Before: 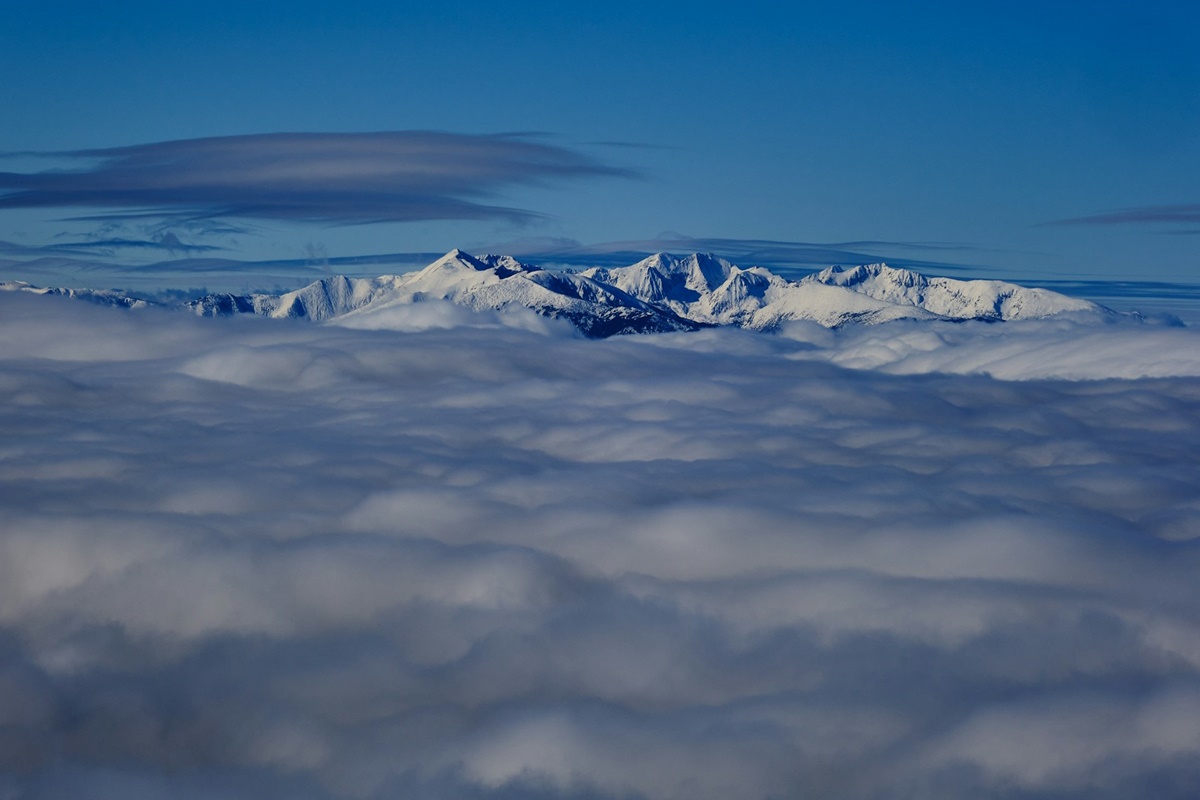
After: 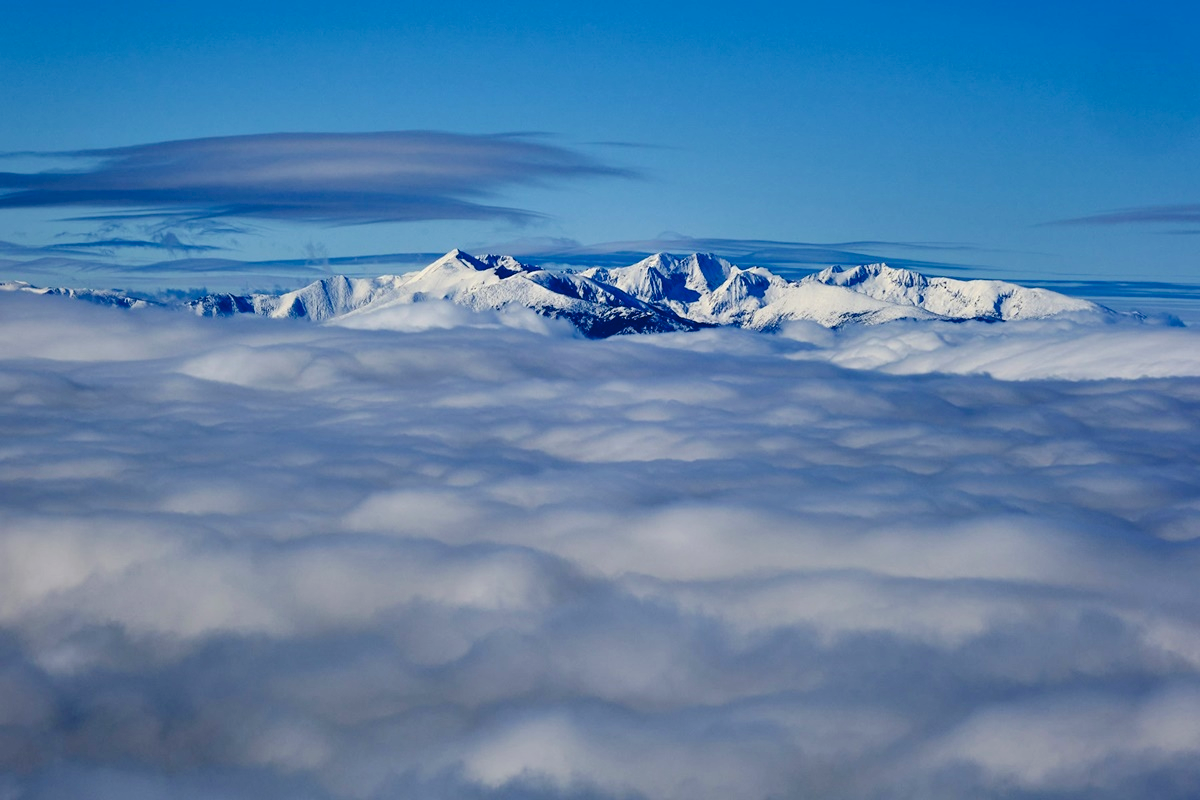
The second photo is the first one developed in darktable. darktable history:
sharpen: radius 2.883, amount 0.868, threshold 47.523
tone curve: curves: ch0 [(0, 0) (0.003, 0.005) (0.011, 0.006) (0.025, 0.013) (0.044, 0.027) (0.069, 0.042) (0.1, 0.06) (0.136, 0.085) (0.177, 0.118) (0.224, 0.171) (0.277, 0.239) (0.335, 0.314) (0.399, 0.394) (0.468, 0.473) (0.543, 0.552) (0.623, 0.64) (0.709, 0.718) (0.801, 0.801) (0.898, 0.882) (1, 1)], preserve colors none
exposure: black level correction 0, exposure 0.7 EV, compensate exposure bias true, compensate highlight preservation false
